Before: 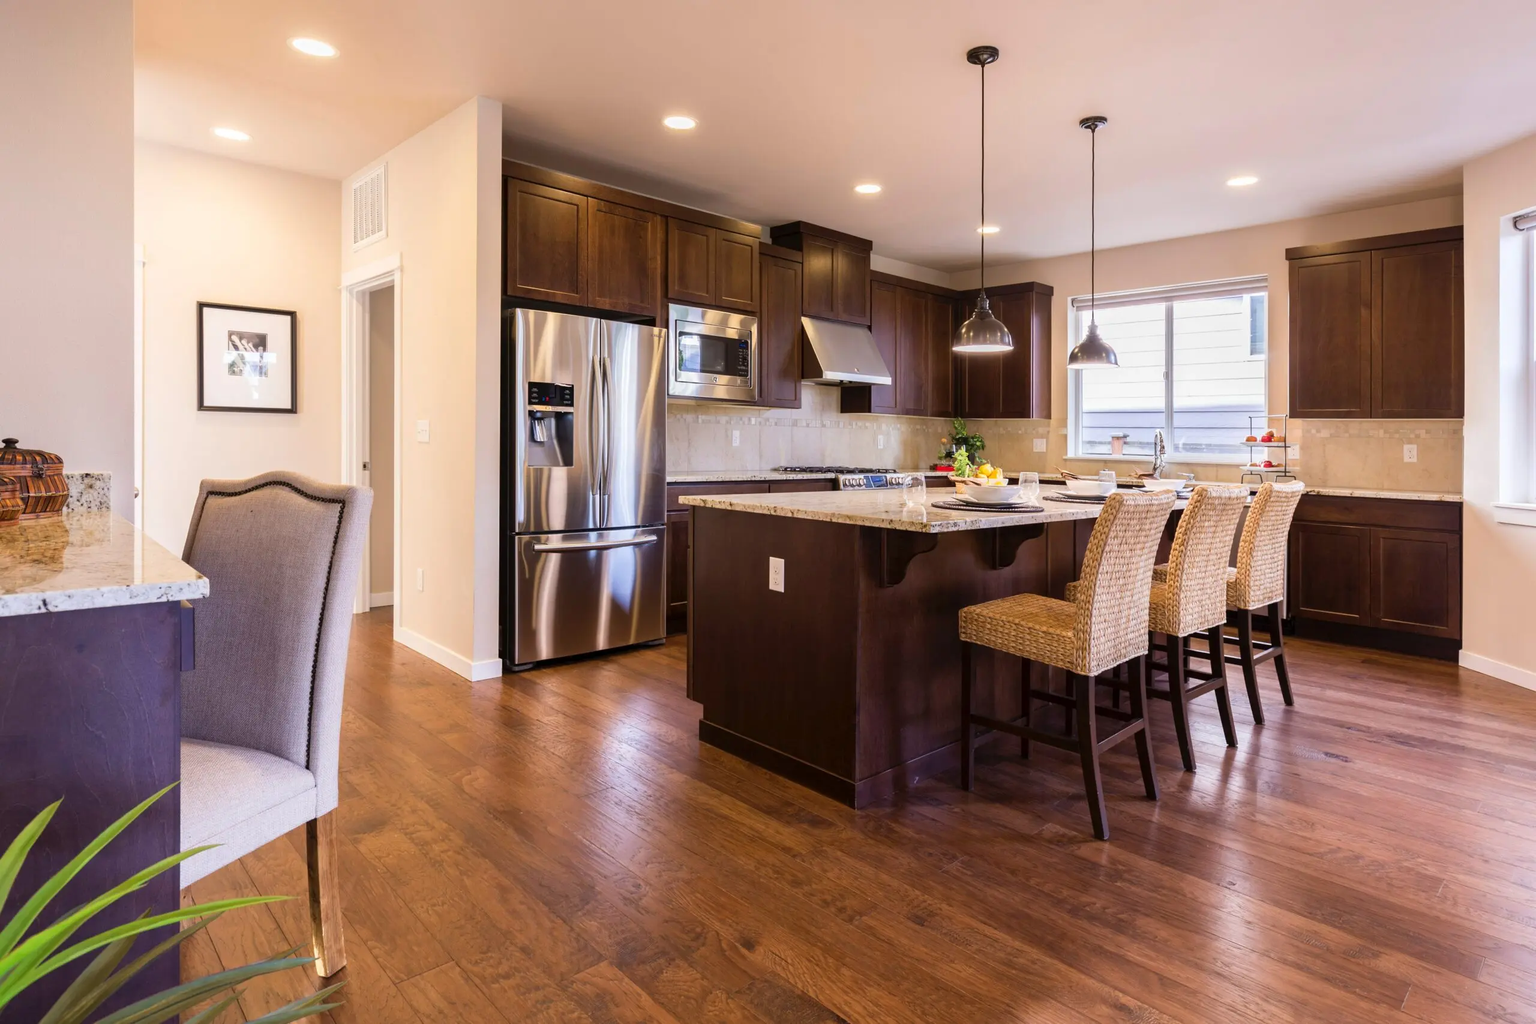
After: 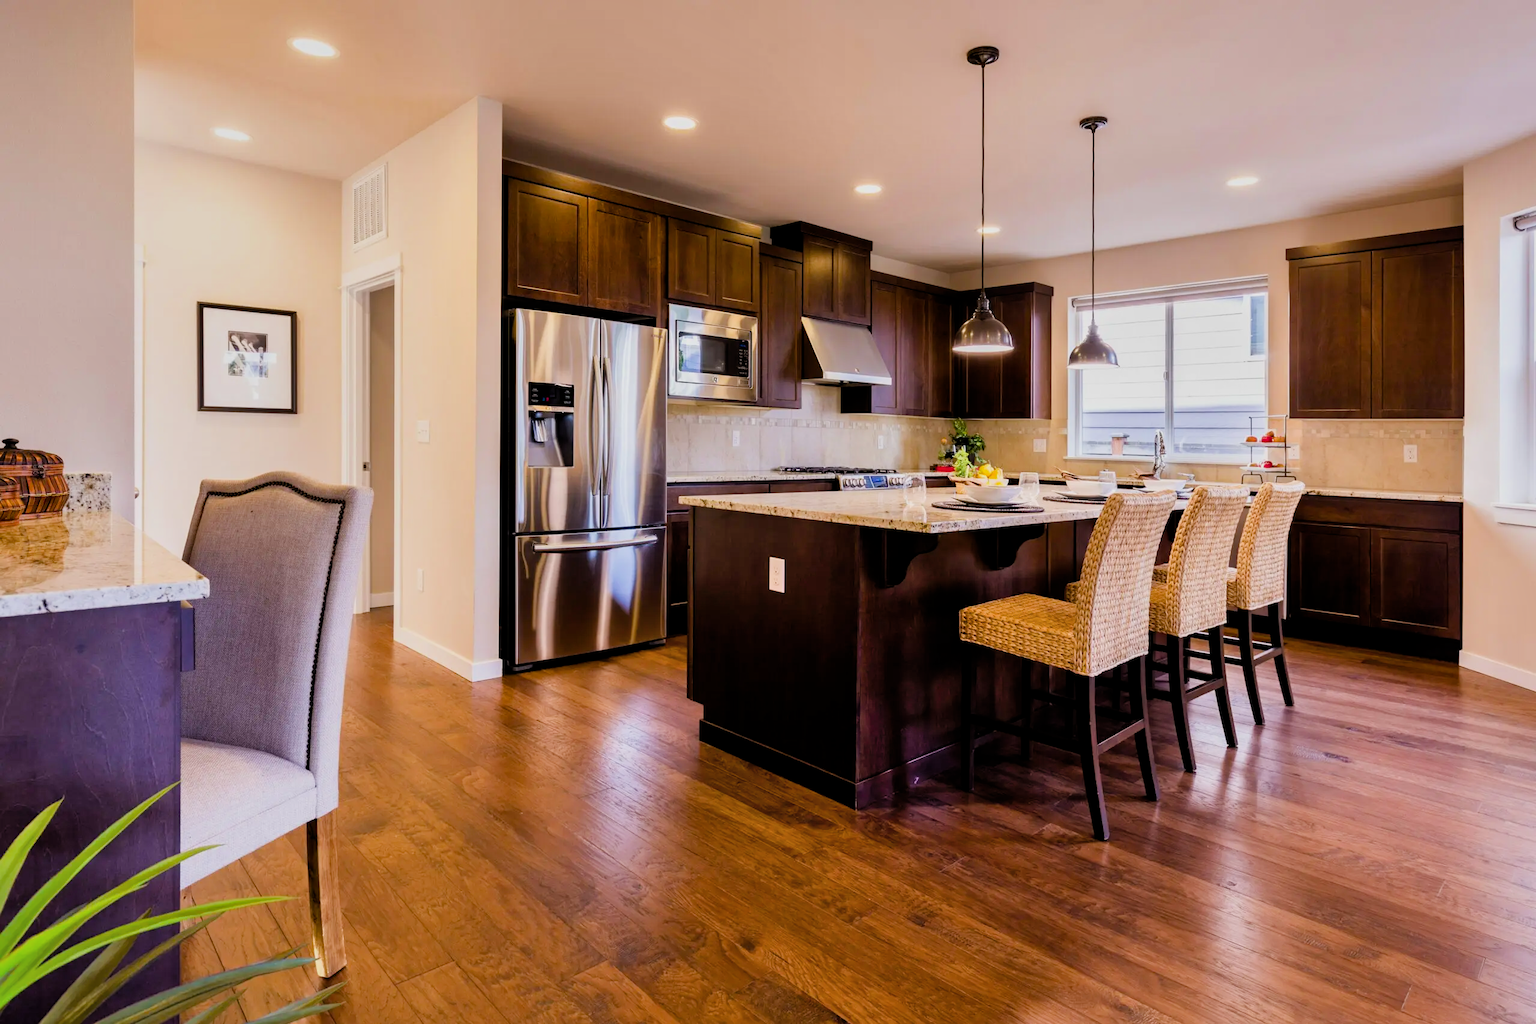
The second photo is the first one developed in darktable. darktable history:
filmic rgb: black relative exposure -7.71 EV, white relative exposure 4.4 EV, target black luminance 0%, hardness 3.75, latitude 50.69%, contrast 1.075, highlights saturation mix 9.81%, shadows ↔ highlights balance -0.21%
color balance rgb: perceptual saturation grading › global saturation 15.641%, perceptual saturation grading › highlights -19.471%, perceptual saturation grading › shadows 19.802%, global vibrance 25.728%, contrast 6.695%
shadows and highlights: radius 132.55, soften with gaussian
